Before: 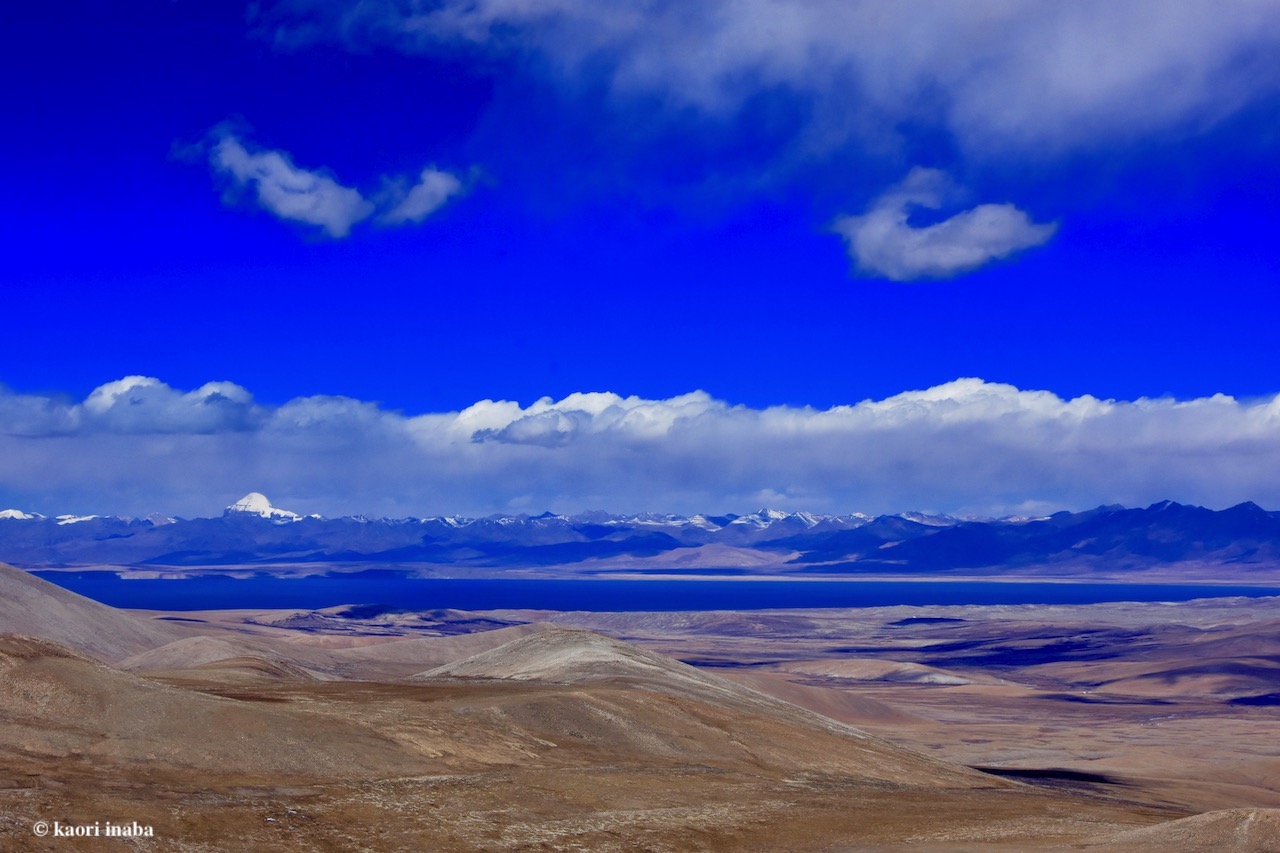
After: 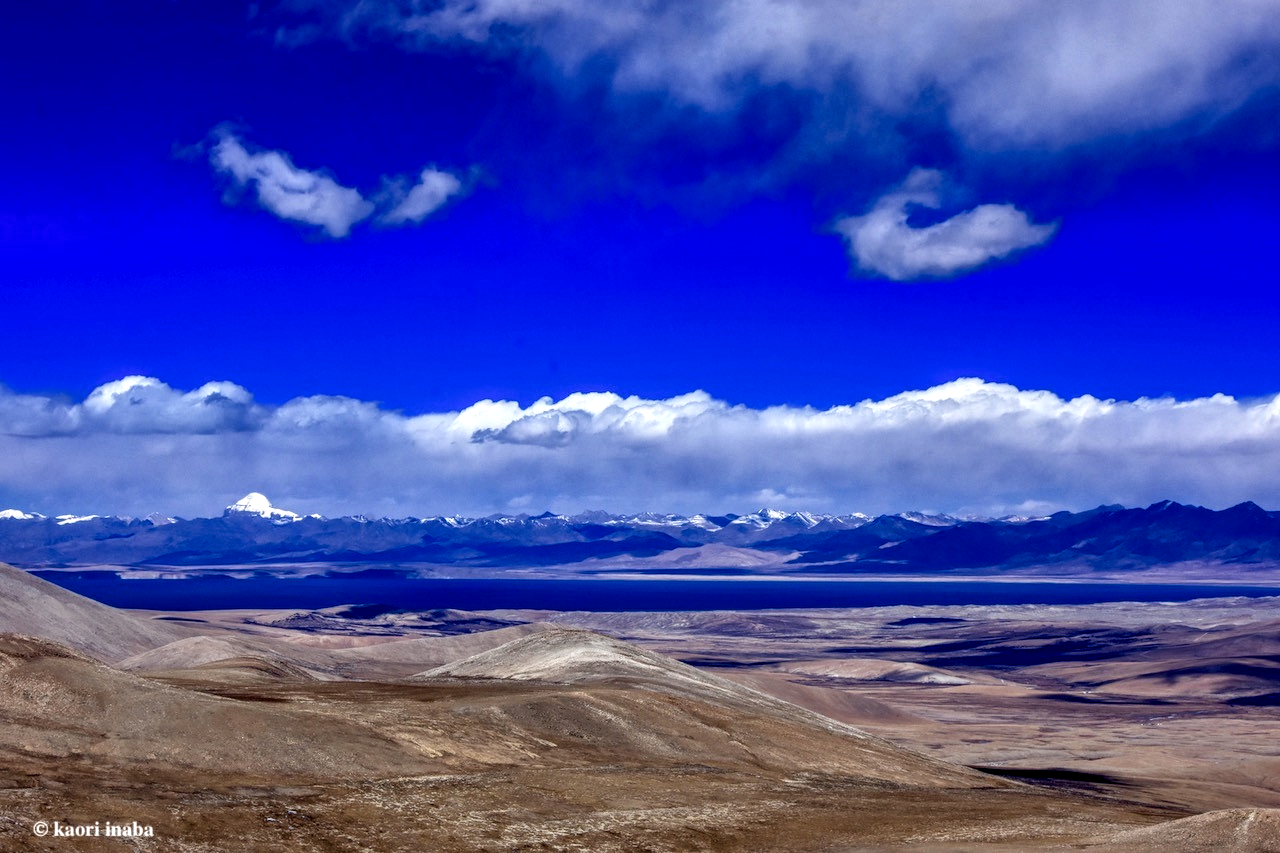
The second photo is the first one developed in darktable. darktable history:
local contrast: highlights 19%, detail 186%
white balance: emerald 1
